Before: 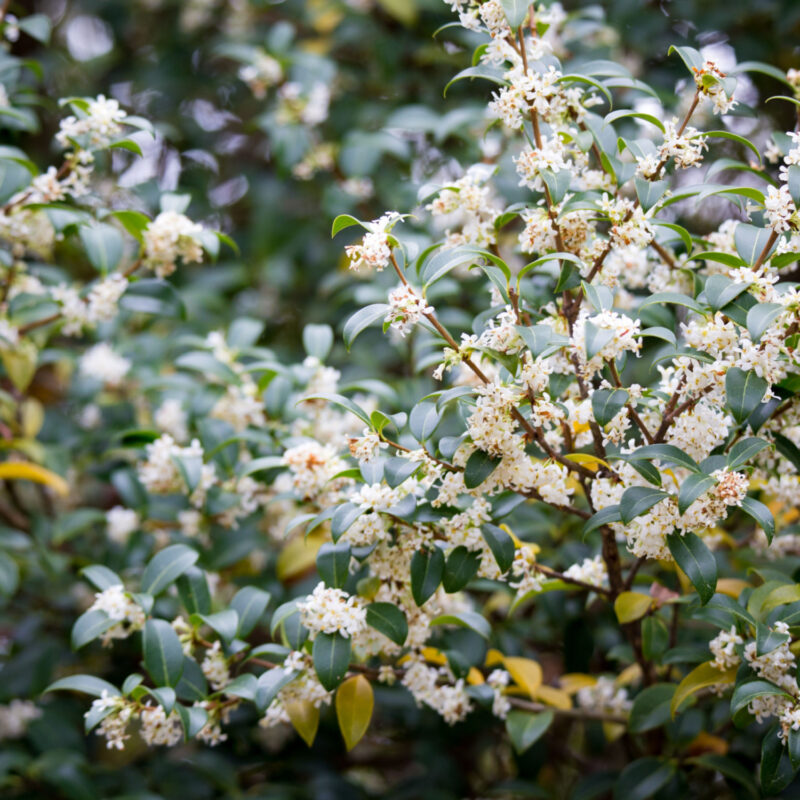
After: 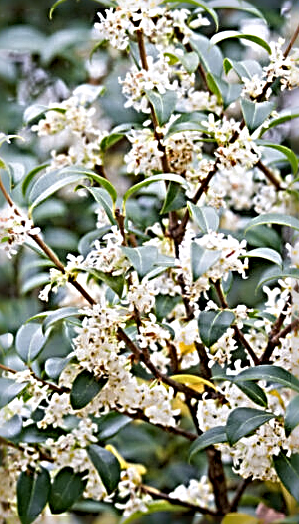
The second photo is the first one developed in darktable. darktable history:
sharpen: radius 3.156, amount 1.717
crop and rotate: left 49.498%, top 10.086%, right 13.111%, bottom 24.337%
